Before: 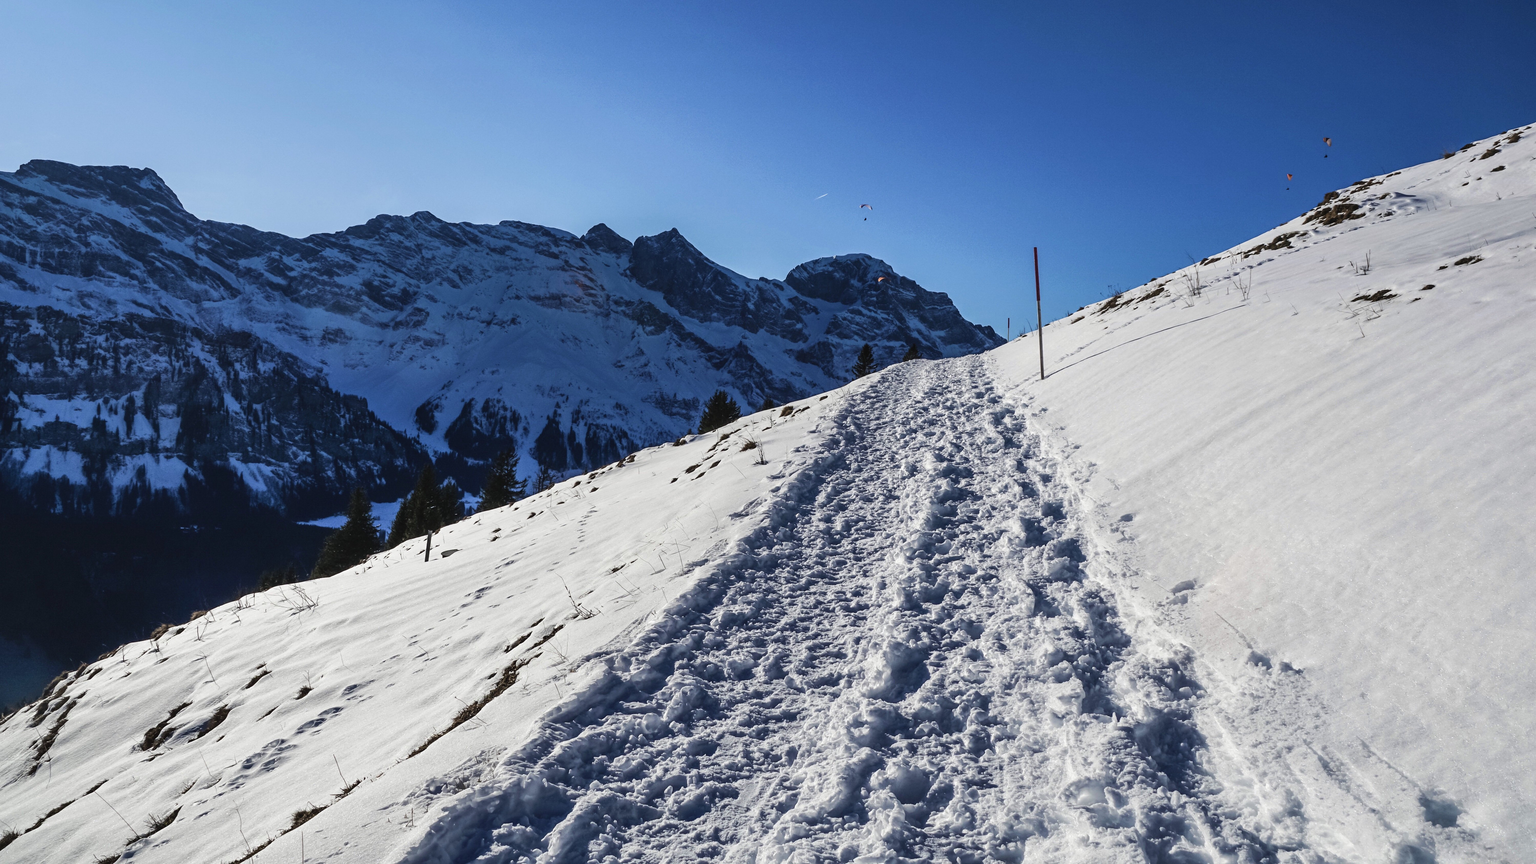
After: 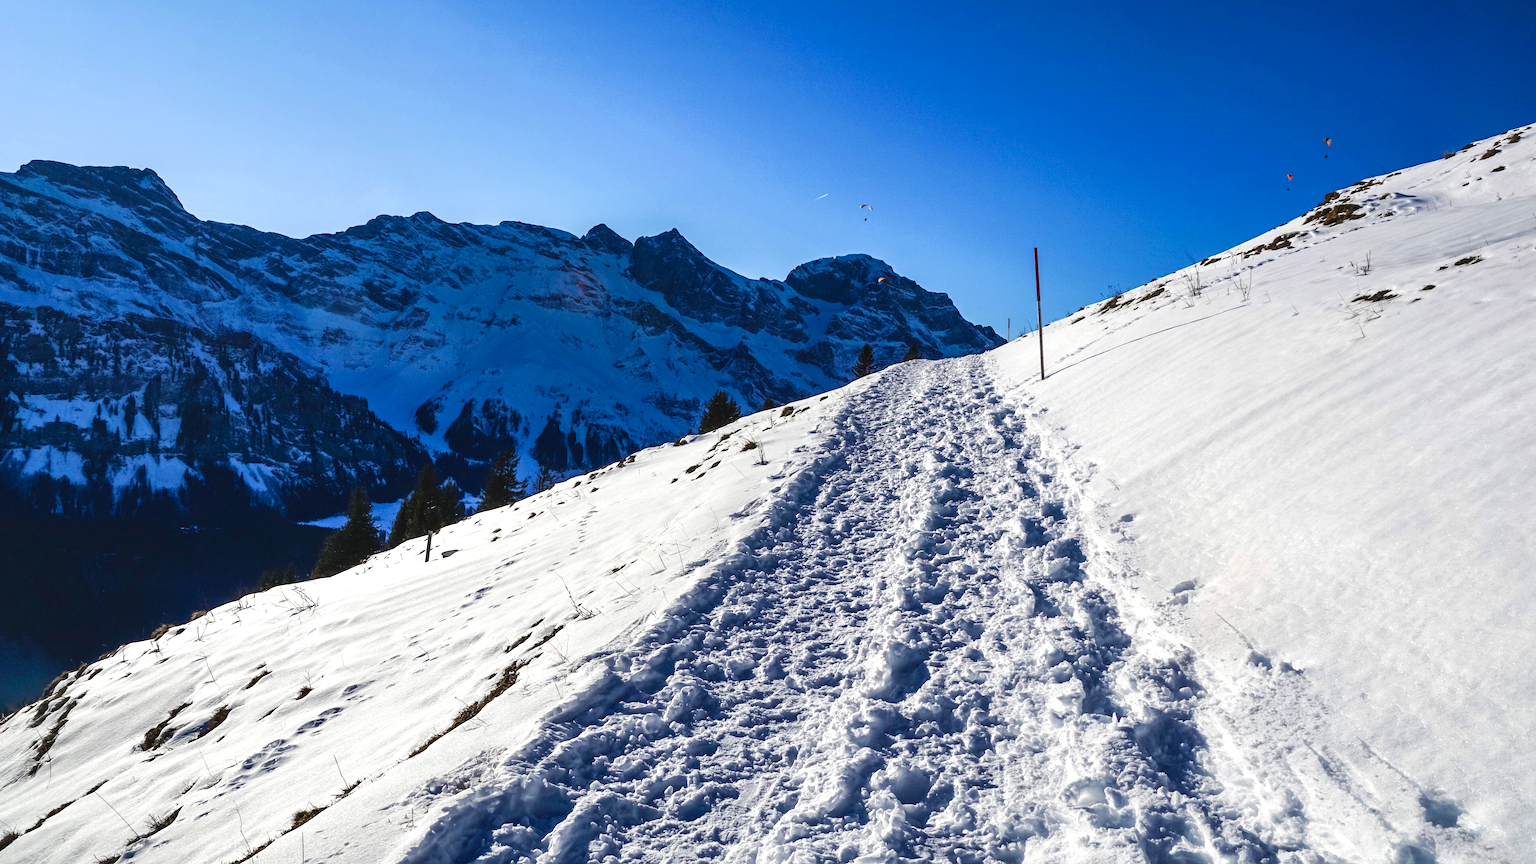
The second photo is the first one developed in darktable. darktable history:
color balance rgb: perceptual saturation grading › global saturation 45.986%, perceptual saturation grading › highlights -50.277%, perceptual saturation grading › shadows 30.904%, perceptual brilliance grading › global brilliance 11.083%
